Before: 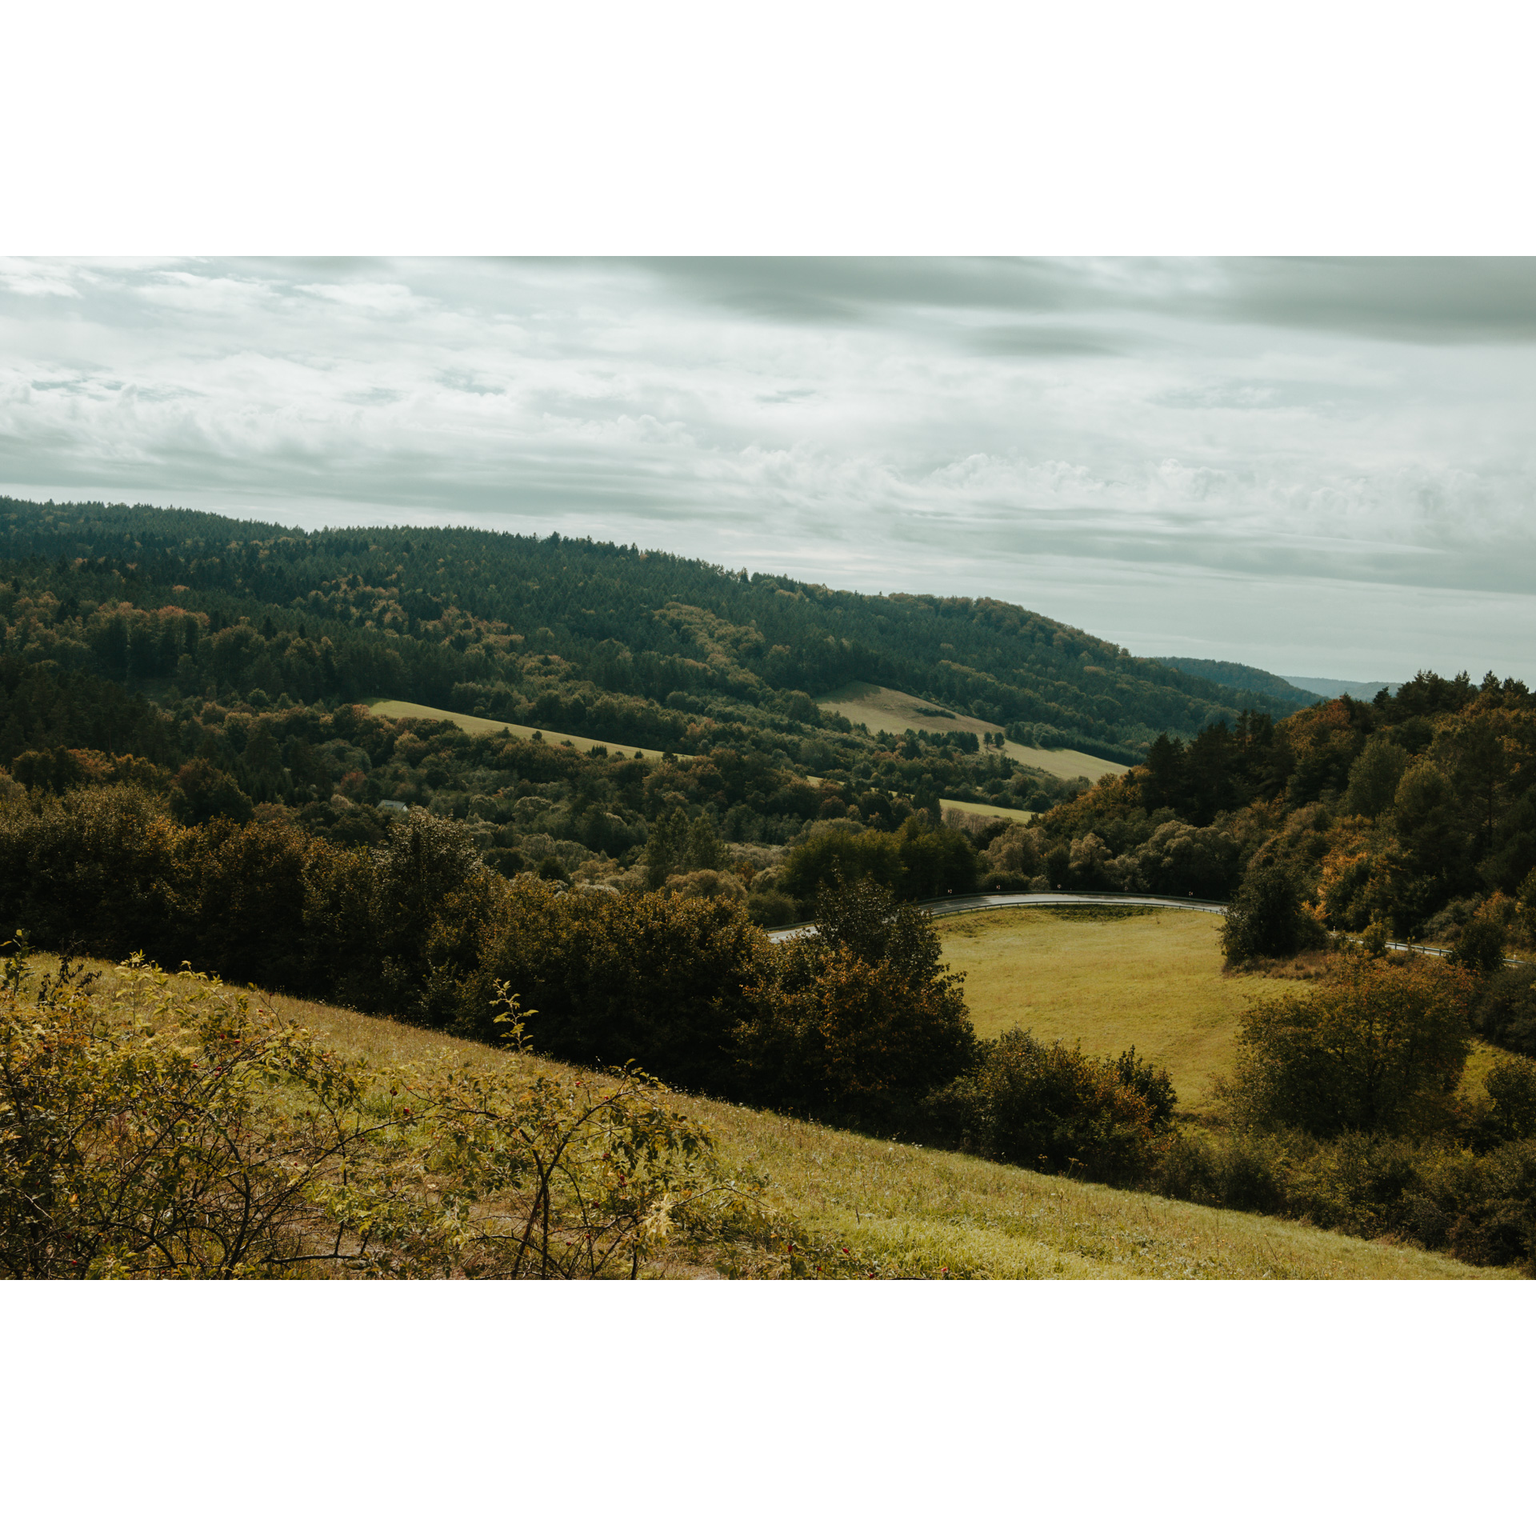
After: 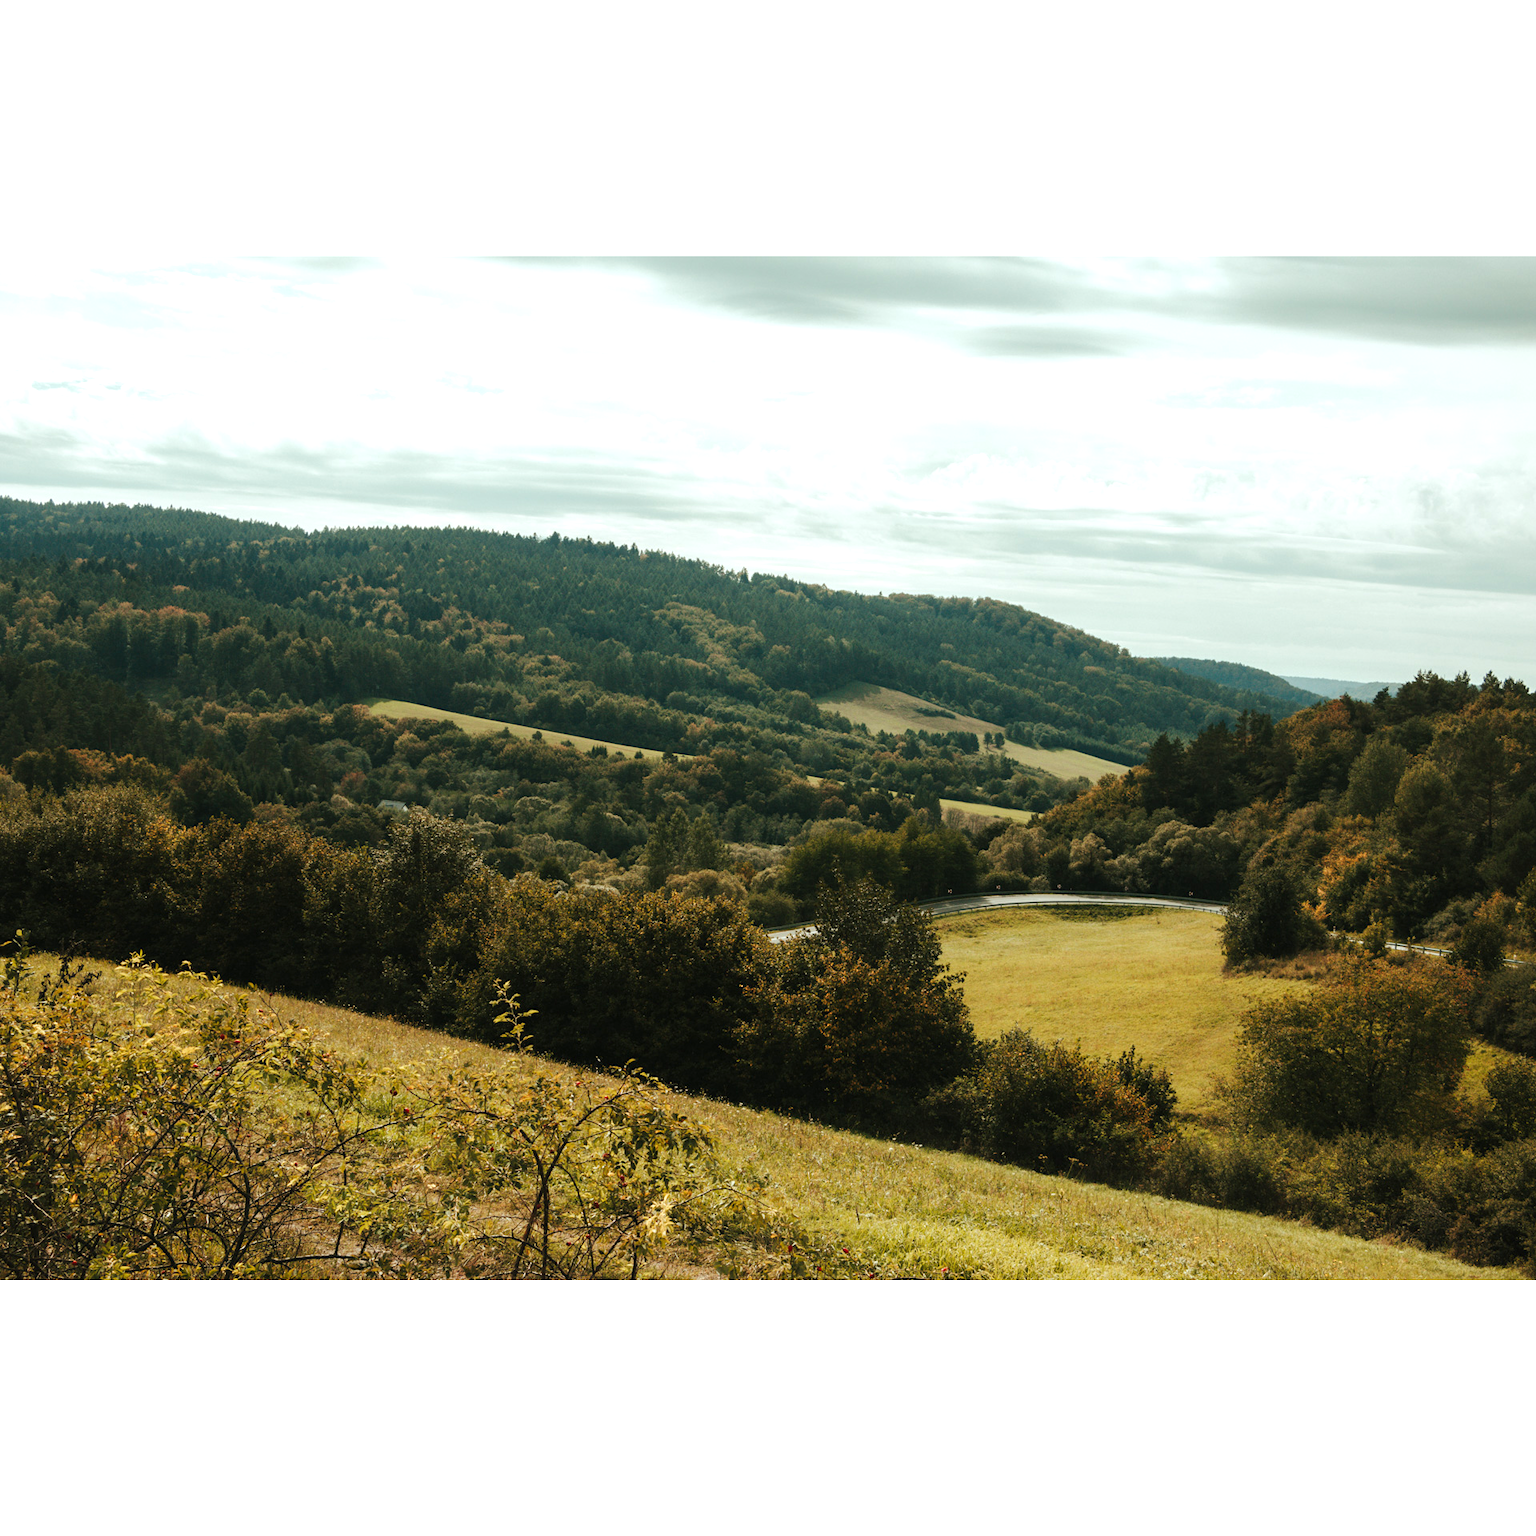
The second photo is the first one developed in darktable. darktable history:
exposure: exposure 0.656 EV, compensate highlight preservation false
